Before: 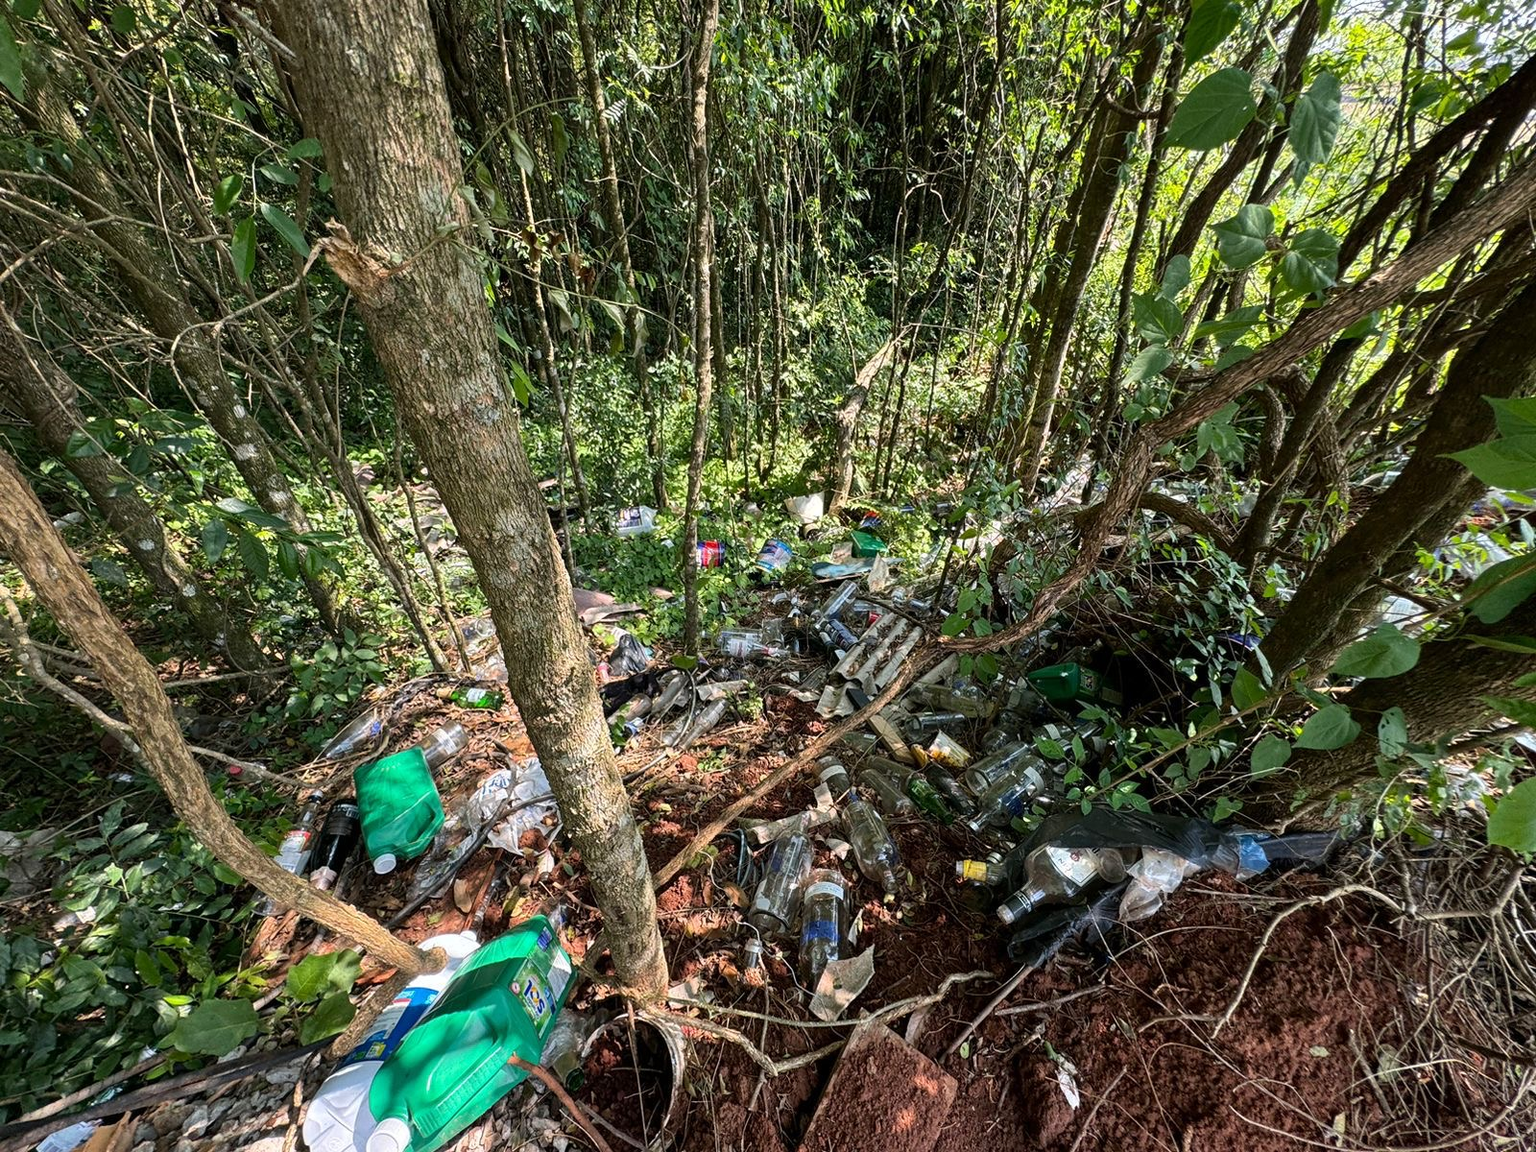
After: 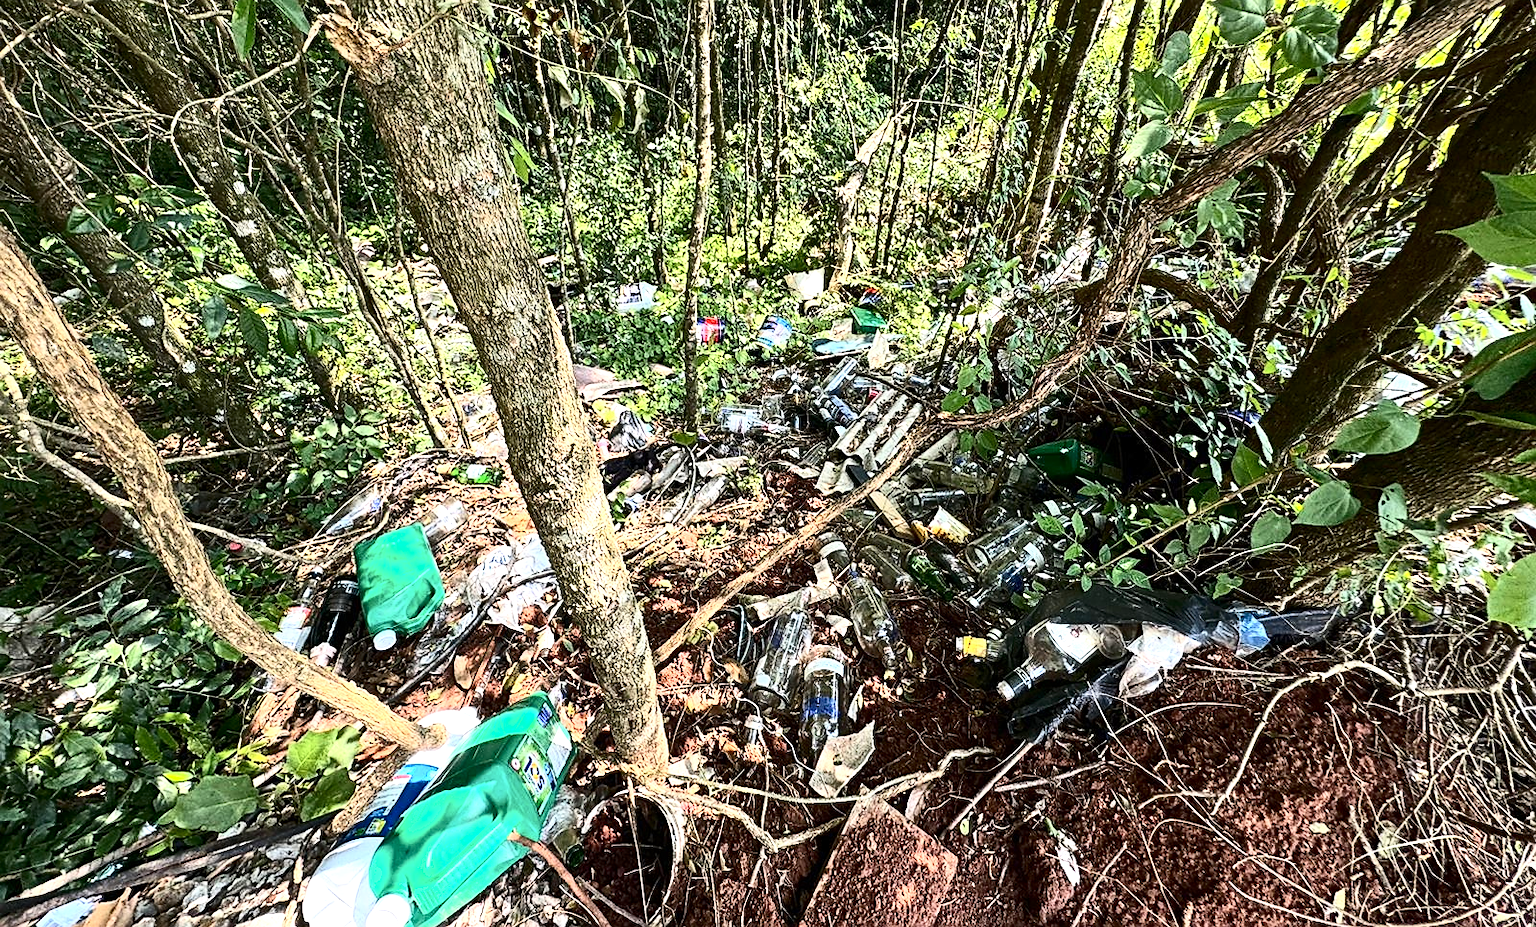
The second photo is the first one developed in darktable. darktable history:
sharpen: on, module defaults
exposure: exposure 0.78 EV, compensate highlight preservation false
crop and rotate: top 19.456%
shadows and highlights: shadows 13.76, white point adjustment 1.2, soften with gaussian
contrast brightness saturation: contrast 0.372, brightness 0.107
